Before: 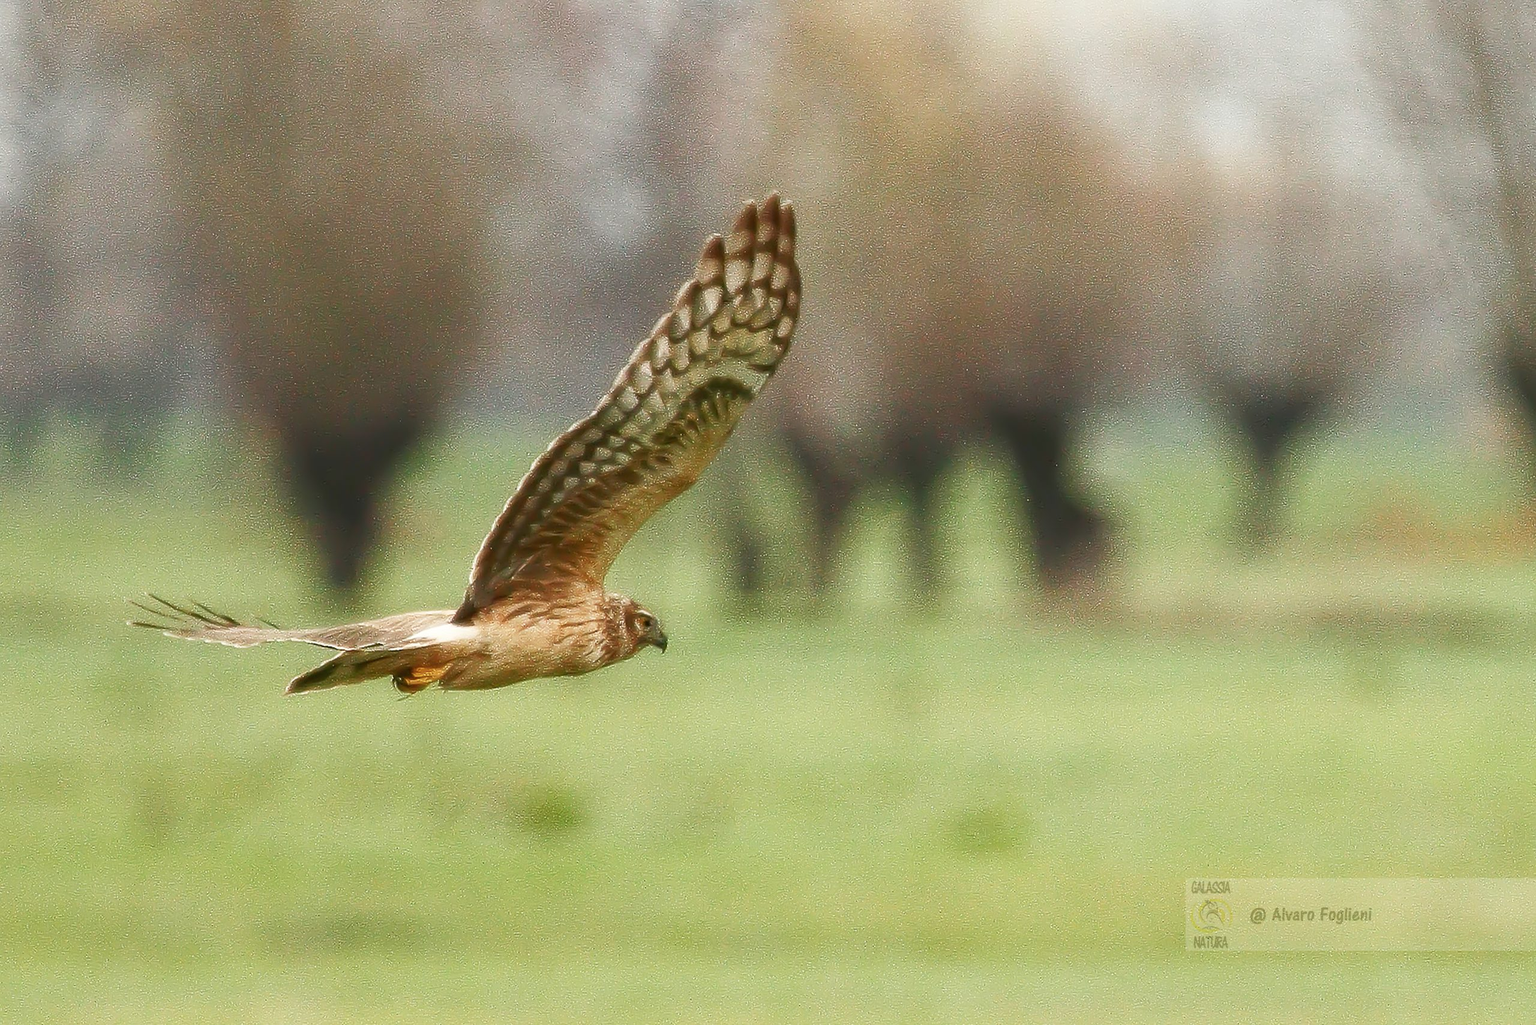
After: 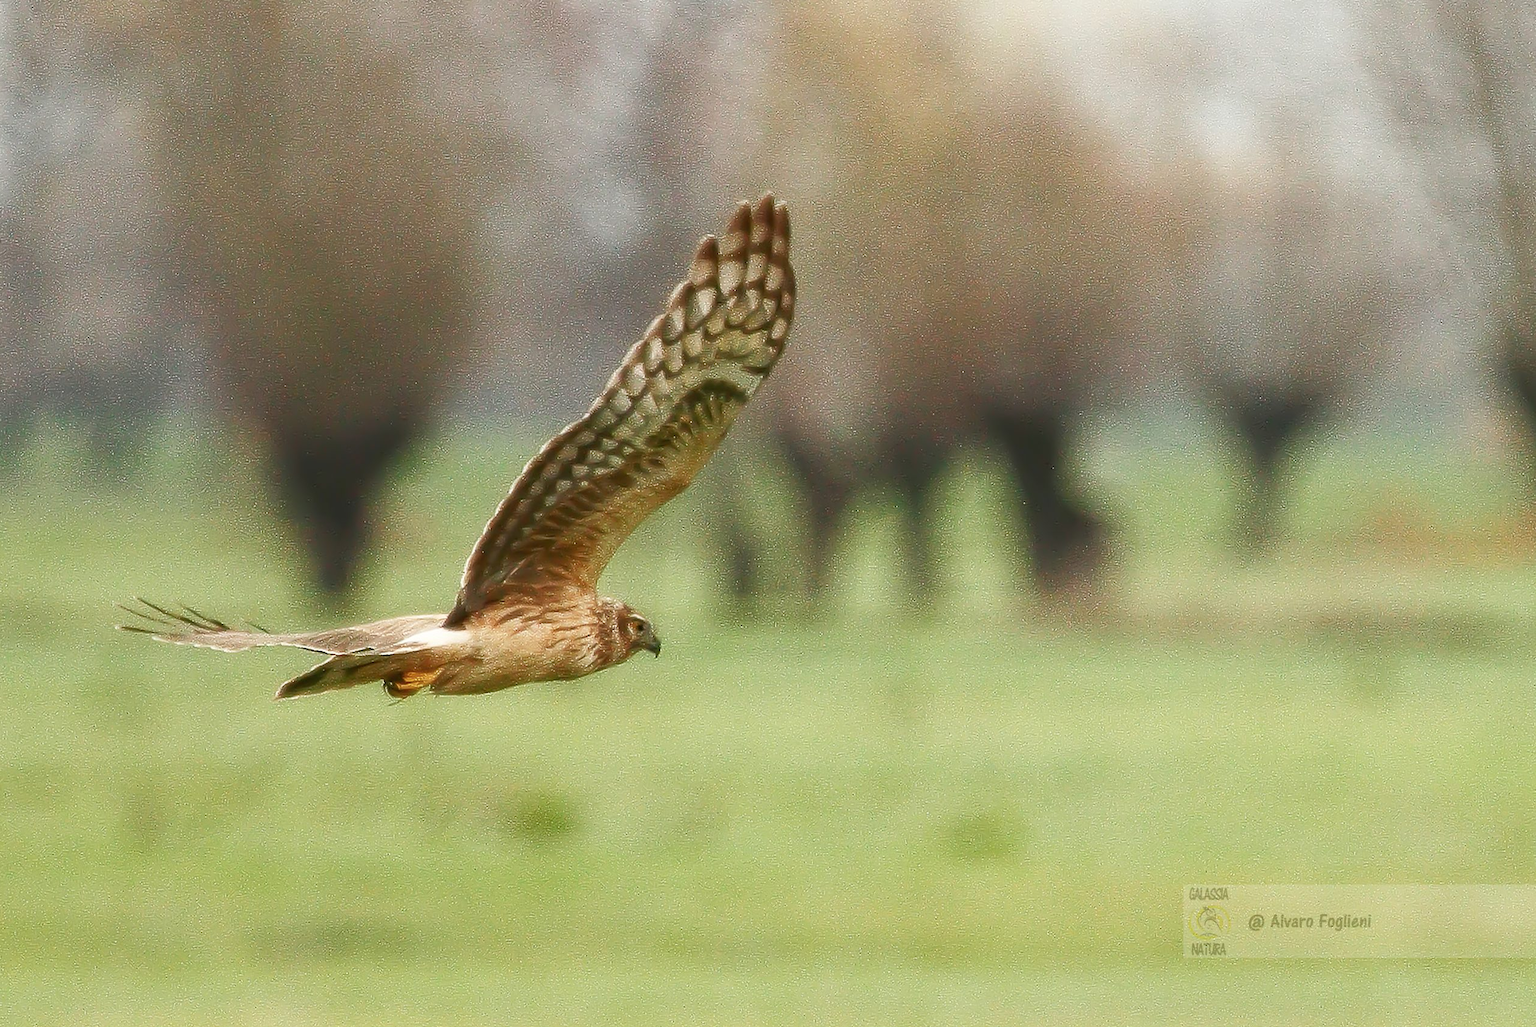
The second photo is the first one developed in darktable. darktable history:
crop and rotate: left 0.85%, top 0.207%, bottom 0.328%
color zones: curves: ch0 [(0, 0.5) (0.143, 0.5) (0.286, 0.5) (0.429, 0.5) (0.571, 0.5) (0.714, 0.476) (0.857, 0.5) (1, 0.5)]; ch2 [(0, 0.5) (0.143, 0.5) (0.286, 0.5) (0.429, 0.5) (0.571, 0.5) (0.714, 0.487) (0.857, 0.5) (1, 0.5)]
